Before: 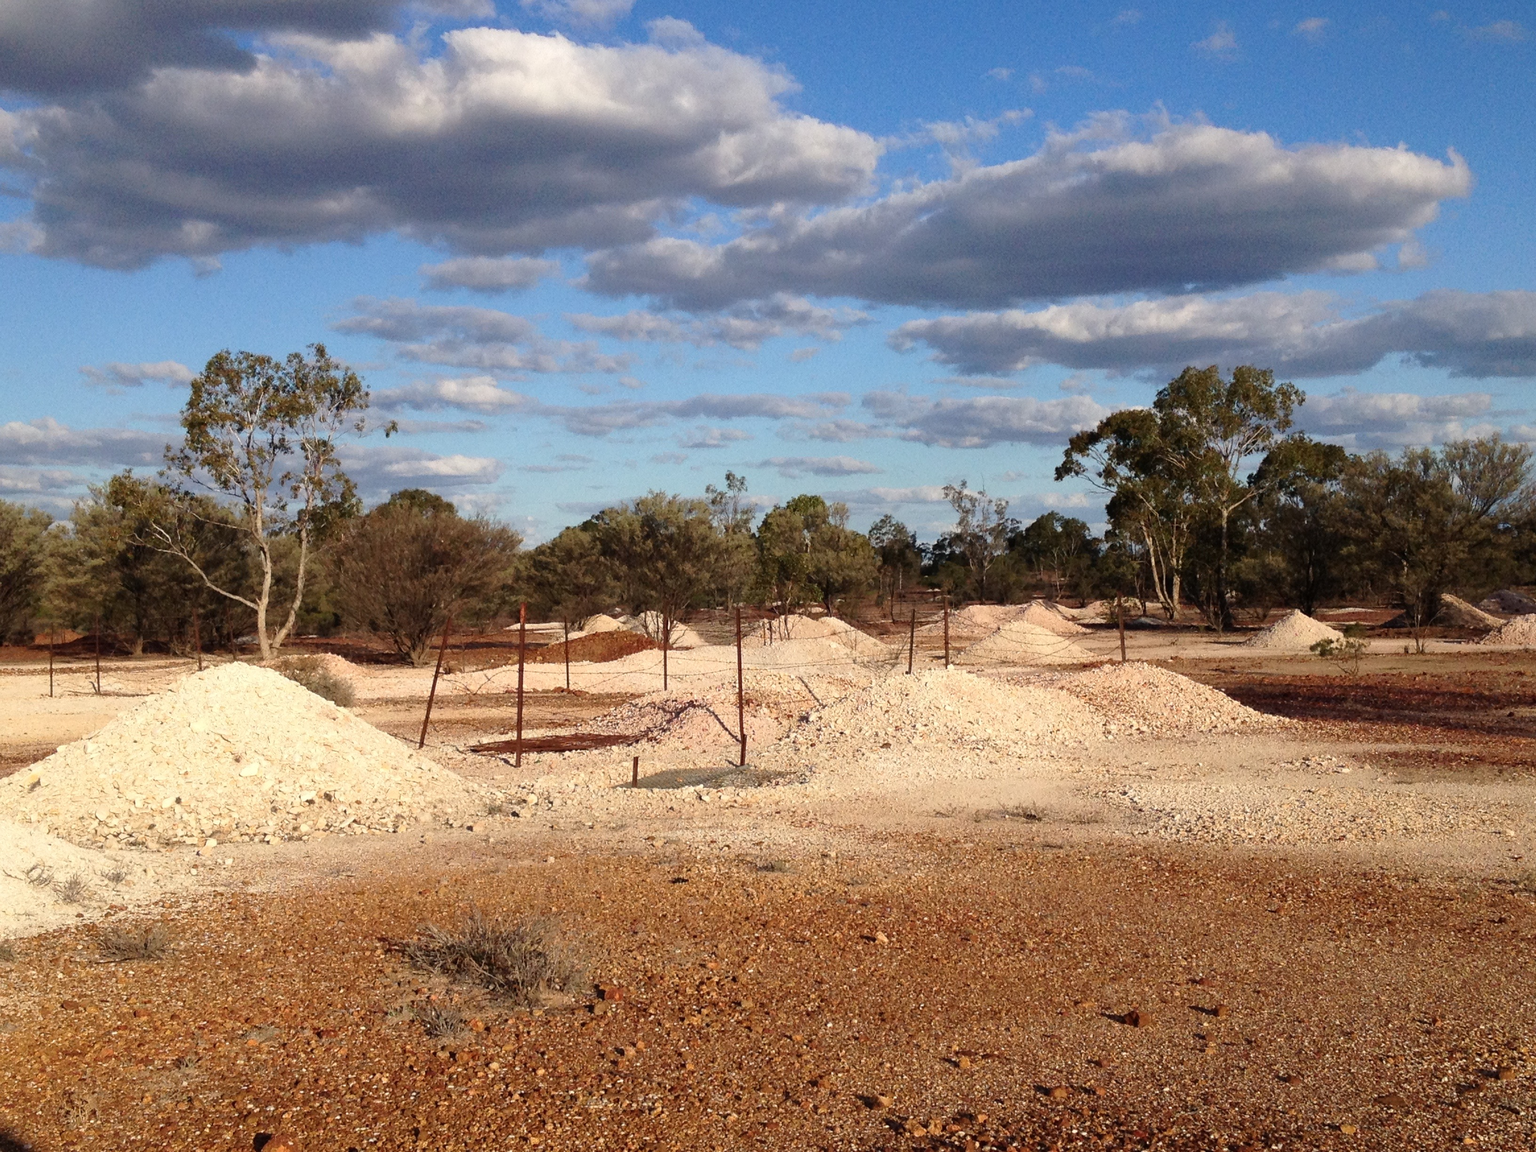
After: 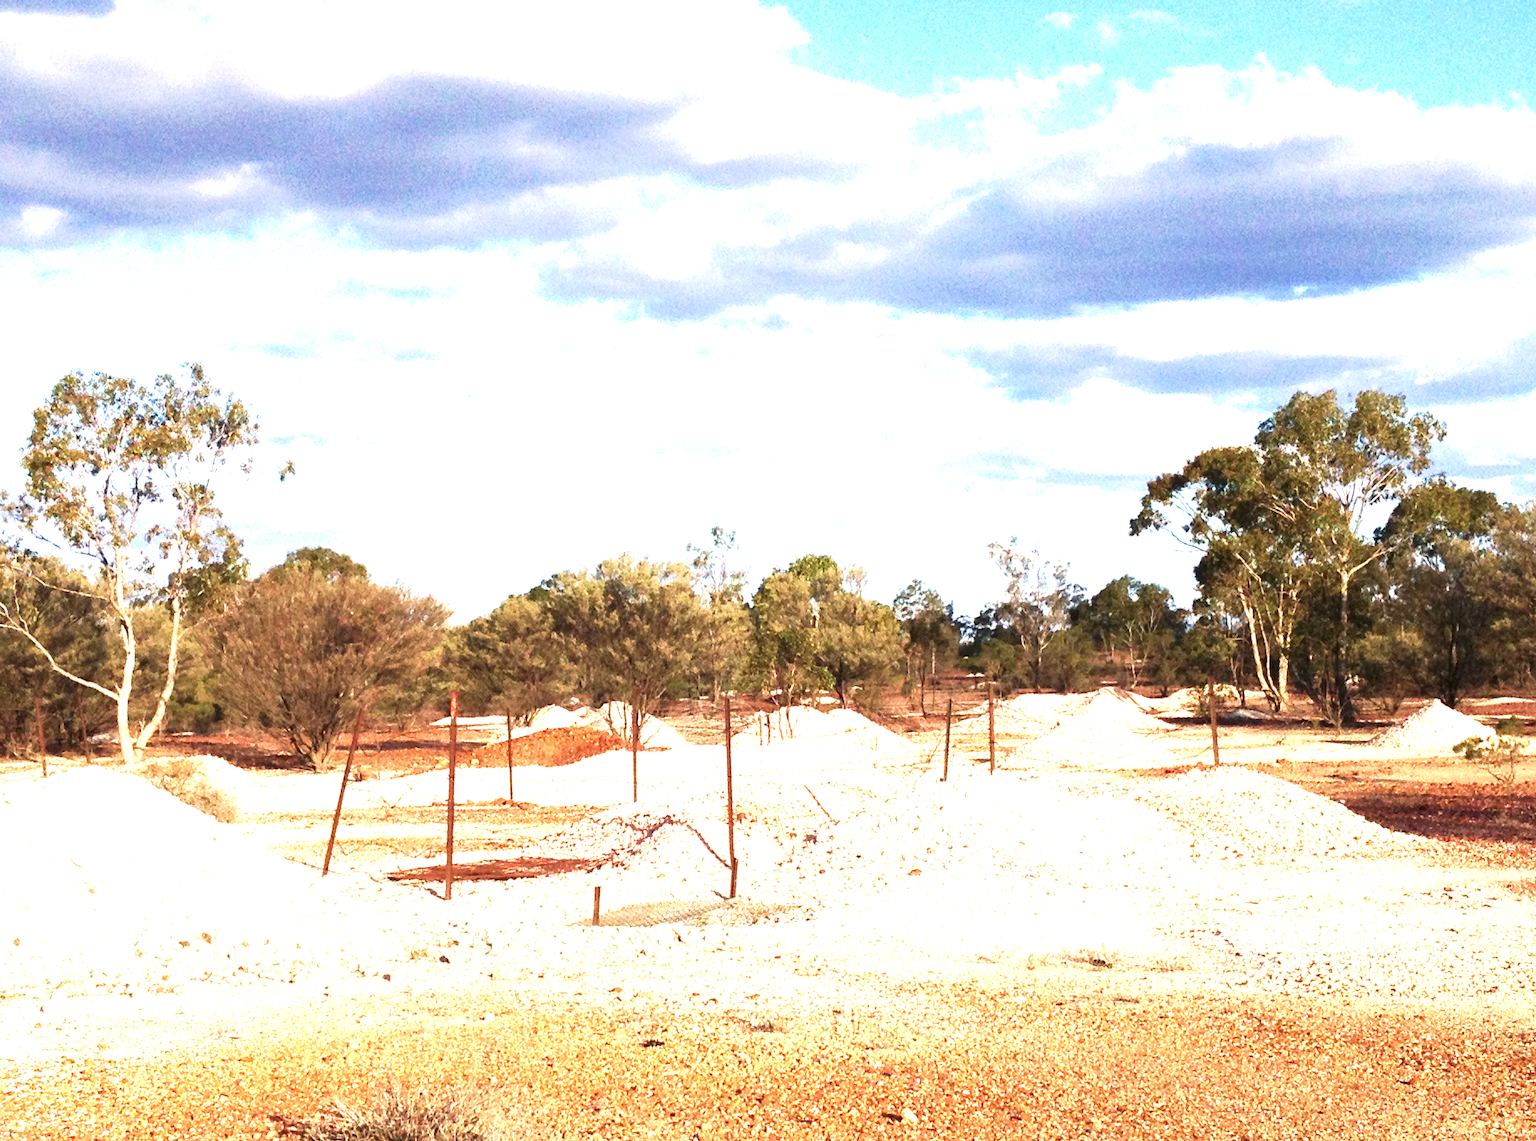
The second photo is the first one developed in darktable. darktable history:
crop and rotate: left 10.77%, top 5.1%, right 10.41%, bottom 16.76%
exposure: exposure 2.04 EV, compensate highlight preservation false
velvia: strength 27%
